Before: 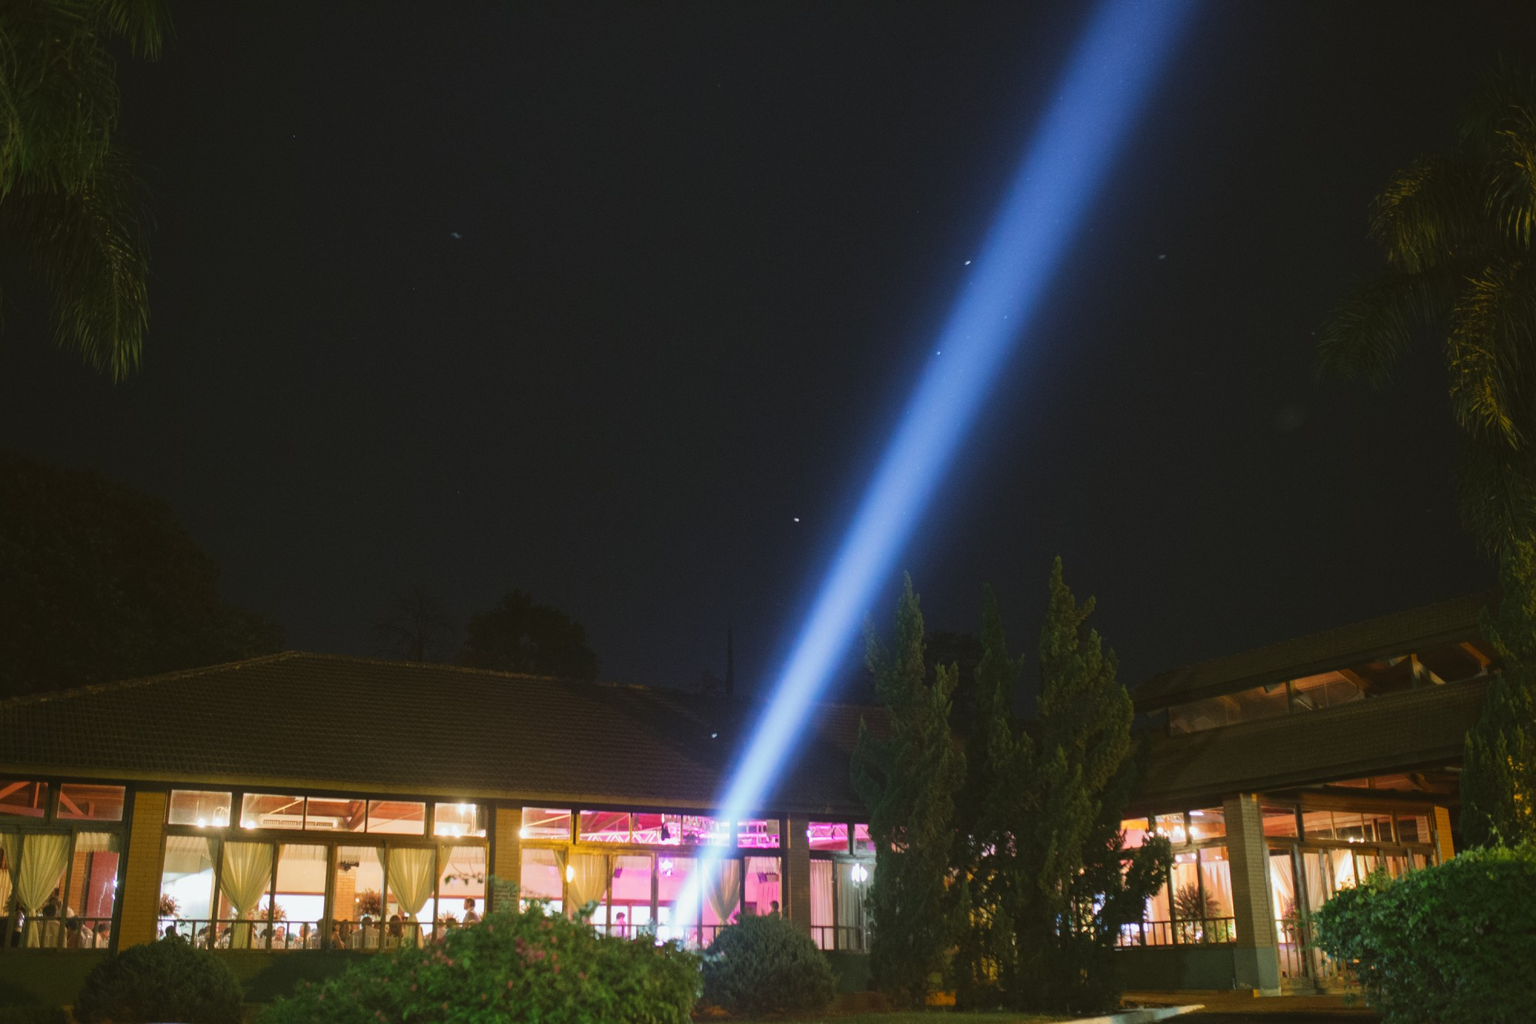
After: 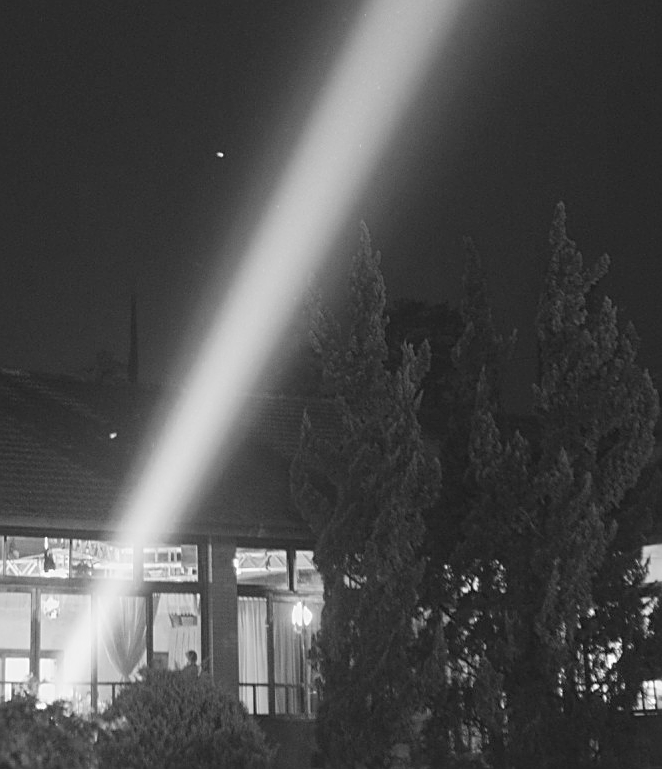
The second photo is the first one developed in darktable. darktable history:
contrast brightness saturation: brightness 0.13
color calibration: output gray [0.21, 0.42, 0.37, 0], gray › normalize channels true, illuminant same as pipeline (D50), adaptation XYZ, x 0.346, y 0.359, gamut compression 0
sharpen: on, module defaults
crop: left 40.878%, top 39.176%, right 25.993%, bottom 3.081%
